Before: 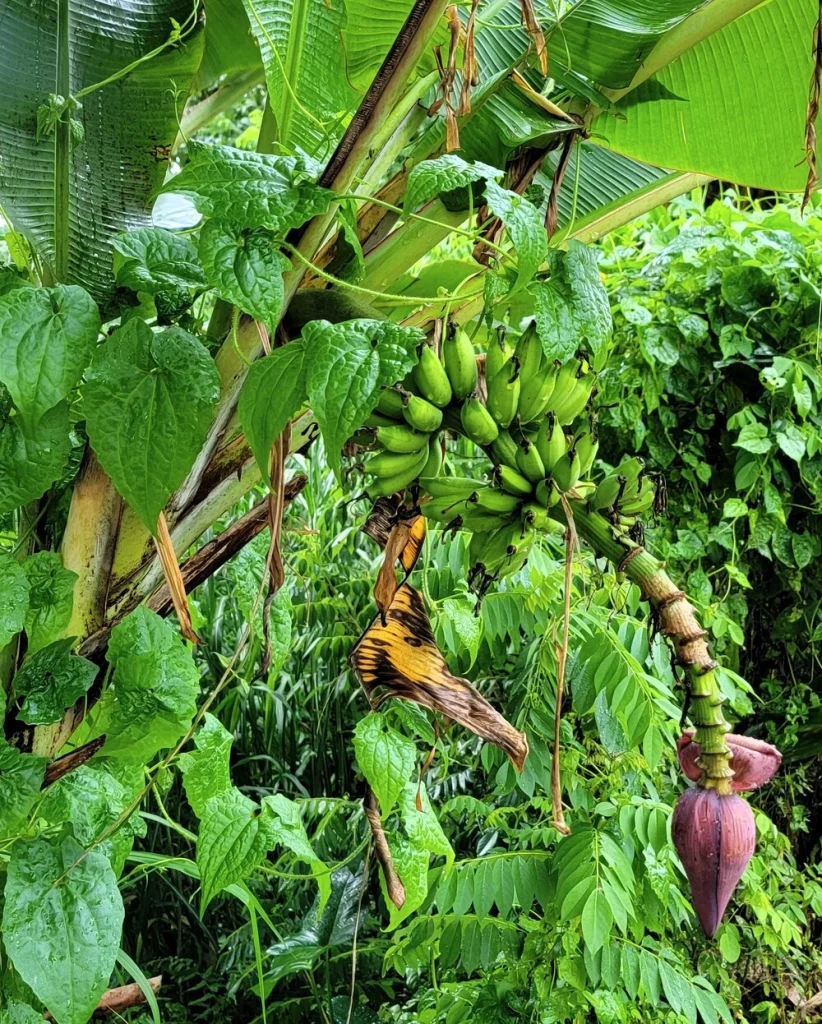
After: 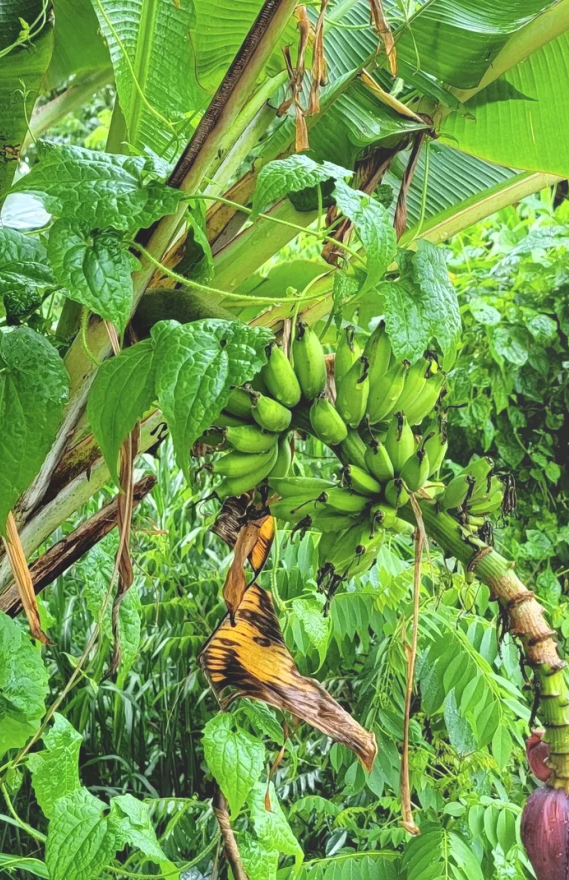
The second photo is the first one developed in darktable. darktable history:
bloom: size 38%, threshold 95%, strength 30%
crop: left 18.479%, right 12.2%, bottom 13.971%
